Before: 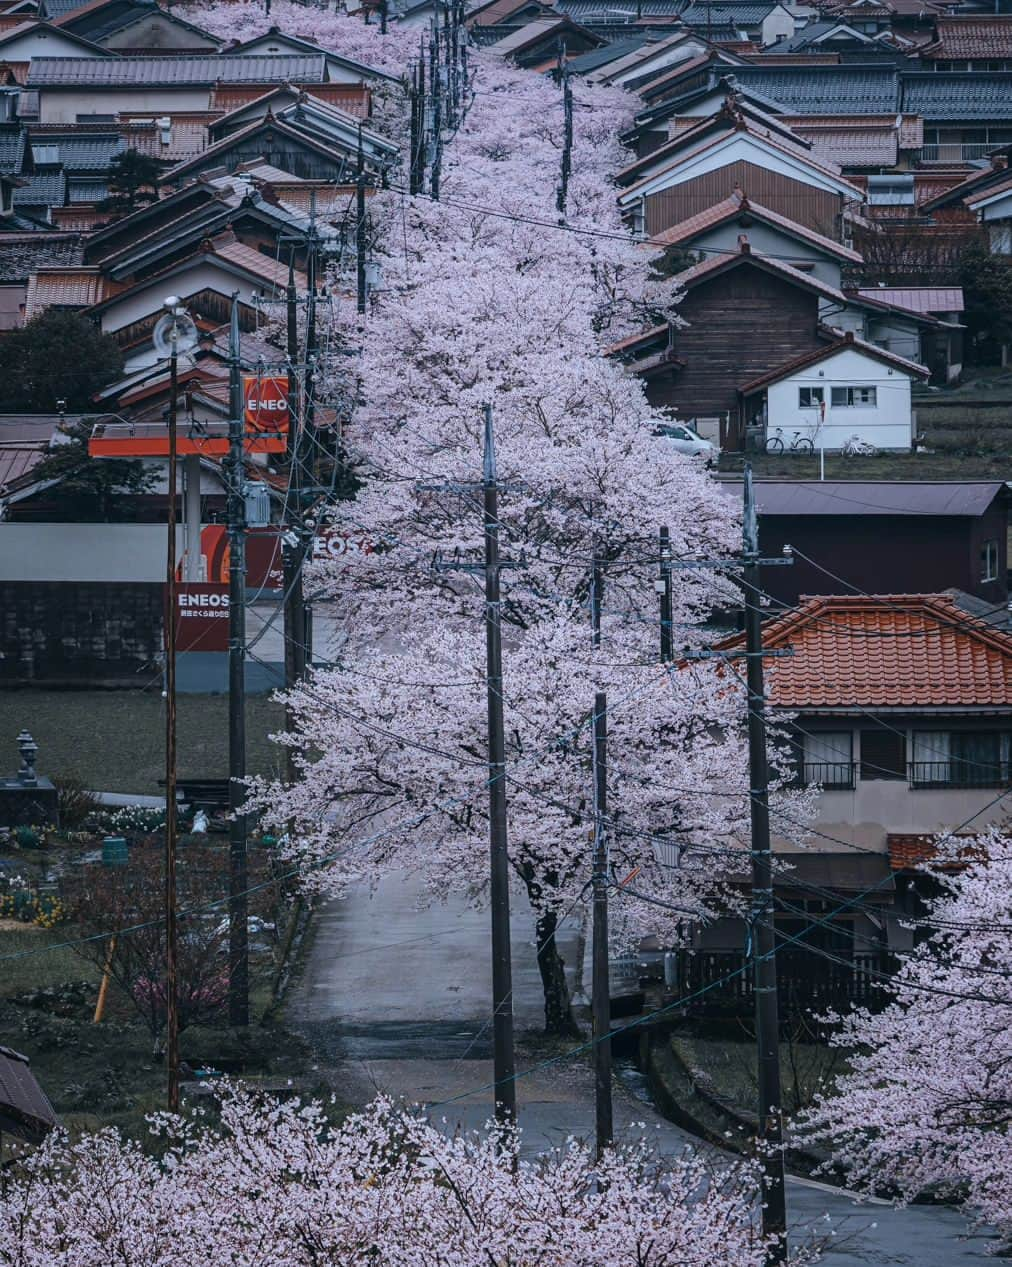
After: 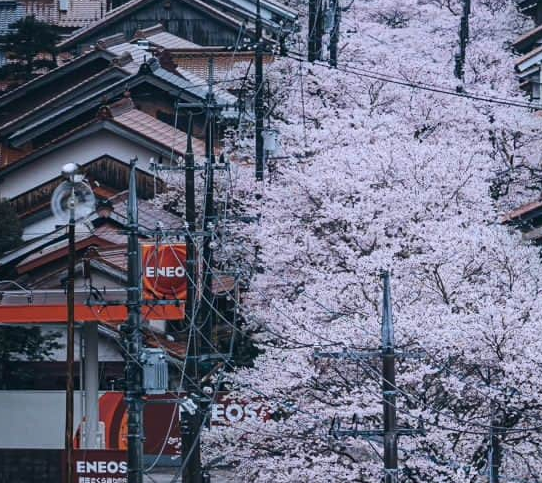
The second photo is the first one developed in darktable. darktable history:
crop: left 10.116%, top 10.519%, right 36.298%, bottom 51.282%
contrast brightness saturation: contrast 0.153, brightness 0.045
